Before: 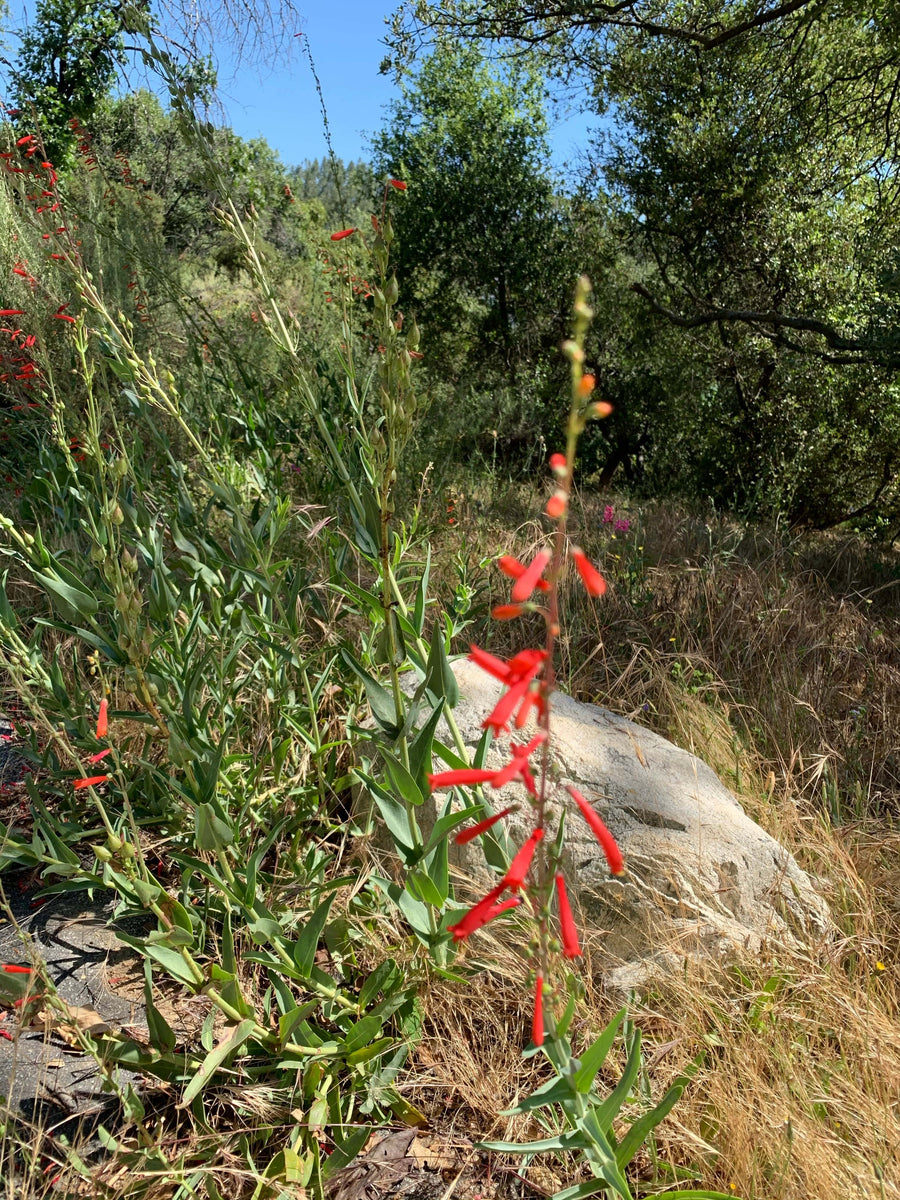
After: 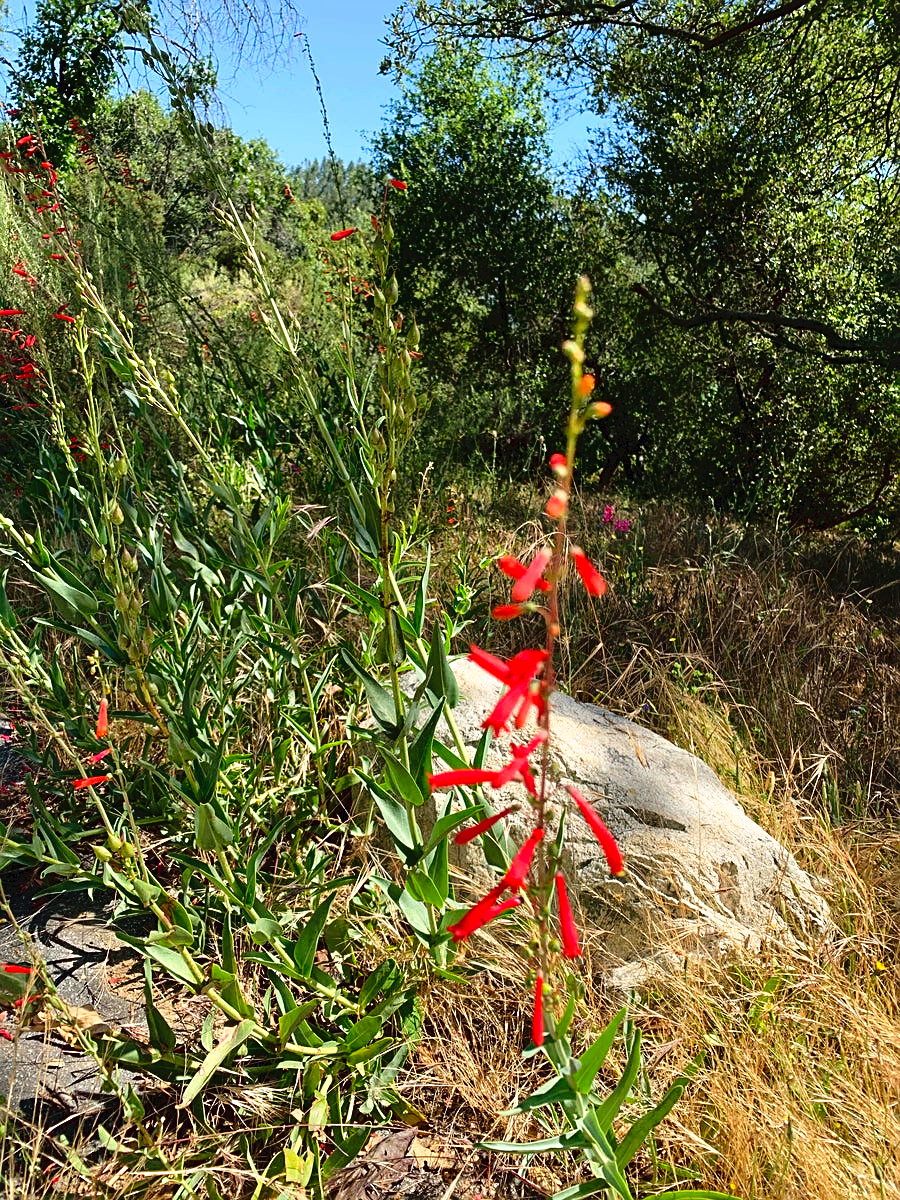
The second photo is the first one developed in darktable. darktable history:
sharpen: on, module defaults
contrast brightness saturation: contrast 0.04, saturation 0.16
tone curve: curves: ch0 [(0, 0) (0.003, 0.047) (0.011, 0.047) (0.025, 0.047) (0.044, 0.049) (0.069, 0.051) (0.1, 0.062) (0.136, 0.086) (0.177, 0.125) (0.224, 0.178) (0.277, 0.246) (0.335, 0.324) (0.399, 0.407) (0.468, 0.48) (0.543, 0.57) (0.623, 0.675) (0.709, 0.772) (0.801, 0.876) (0.898, 0.963) (1, 1)], preserve colors none
